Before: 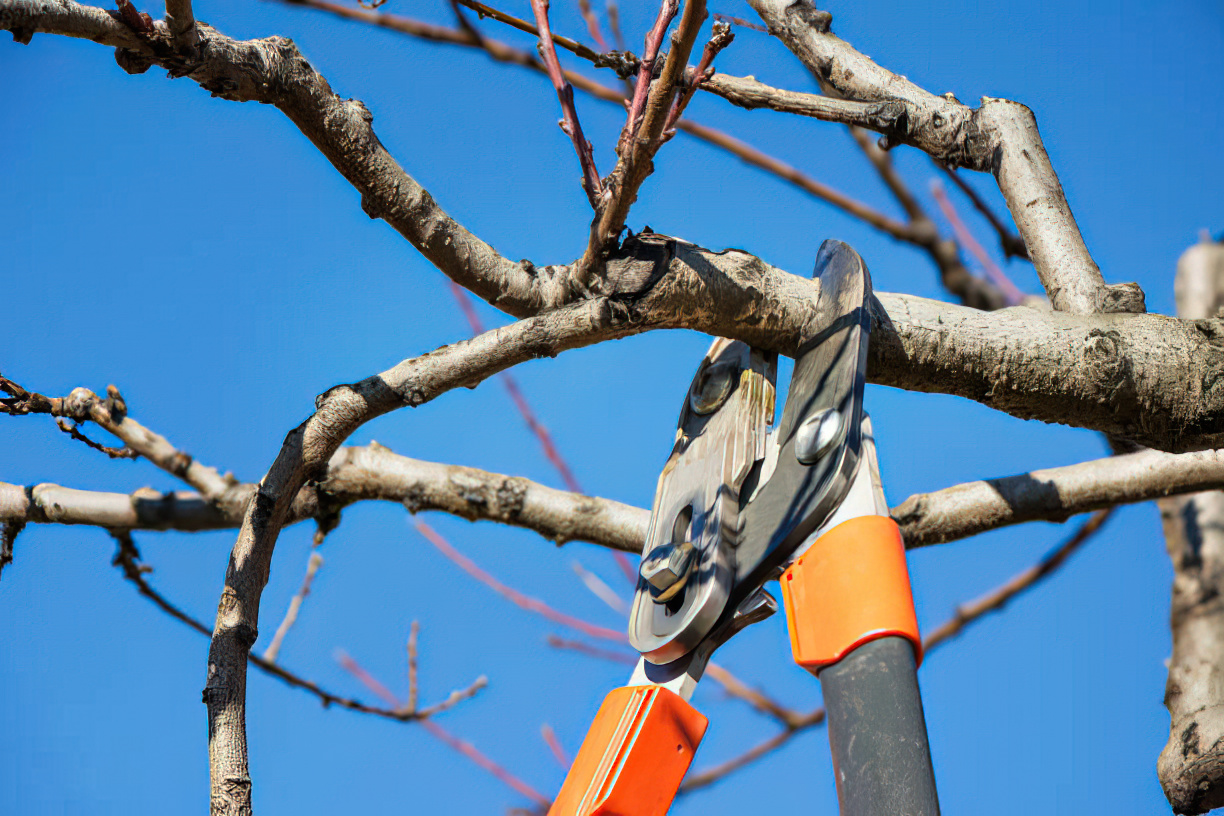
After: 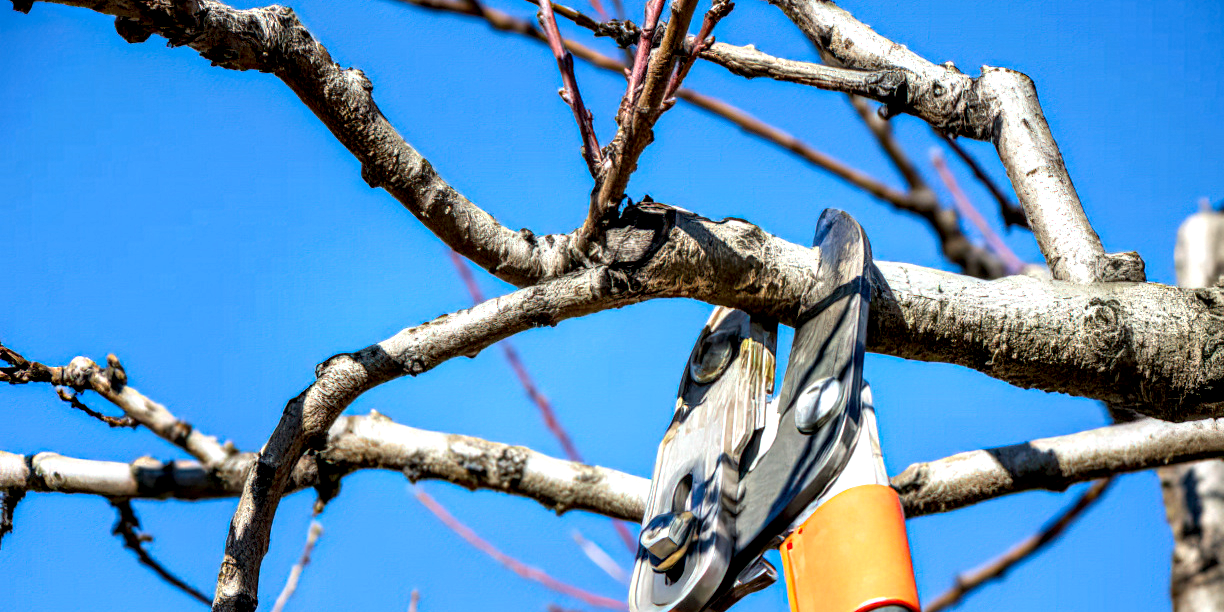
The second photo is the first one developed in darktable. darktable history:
exposure: black level correction 0.005, exposure 0.417 EV, compensate highlight preservation false
white balance: red 0.967, blue 1.049
local contrast: detail 150%
crop: top 3.857%, bottom 21.132%
